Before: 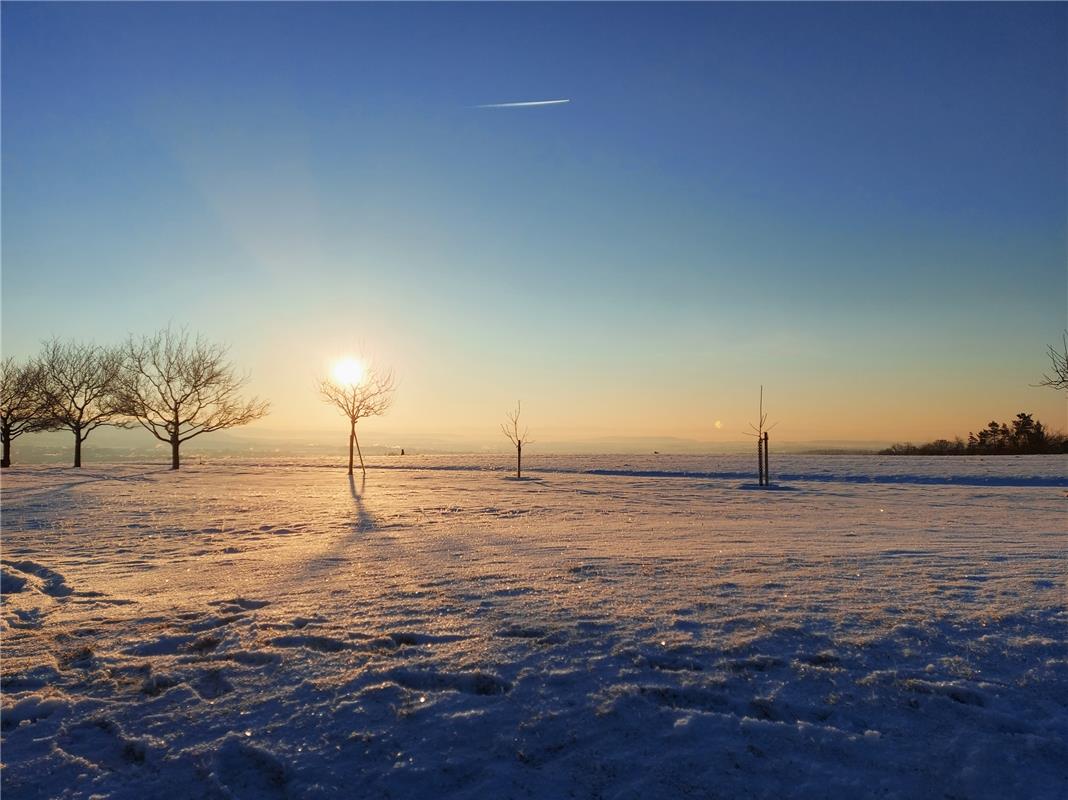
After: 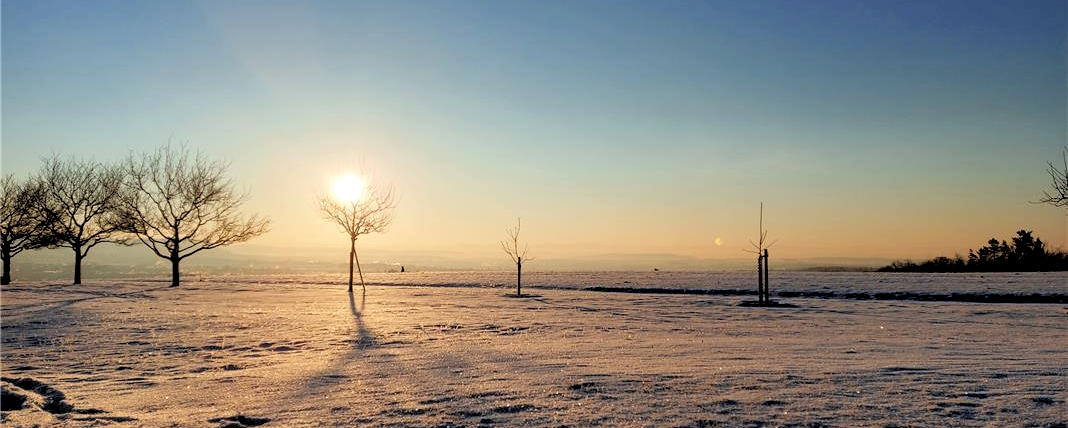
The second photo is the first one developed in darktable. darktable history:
crop and rotate: top 23.043%, bottom 23.437%
exposure: exposure -0.04 EV, compensate highlight preservation false
rgb levels: levels [[0.034, 0.472, 0.904], [0, 0.5, 1], [0, 0.5, 1]]
